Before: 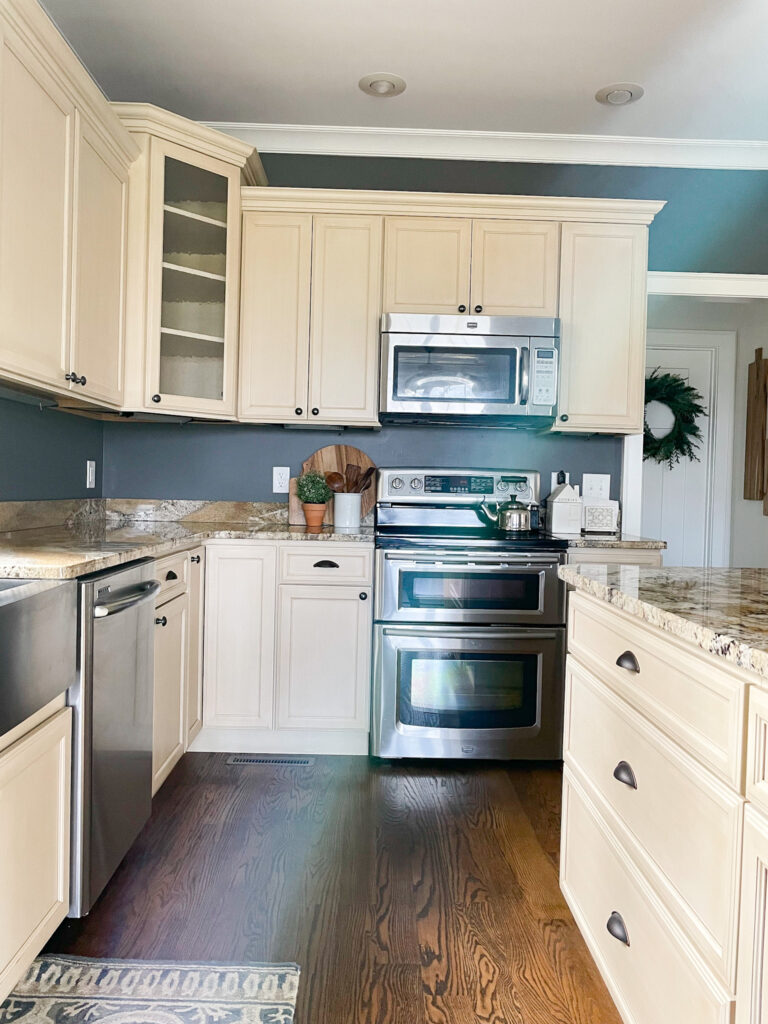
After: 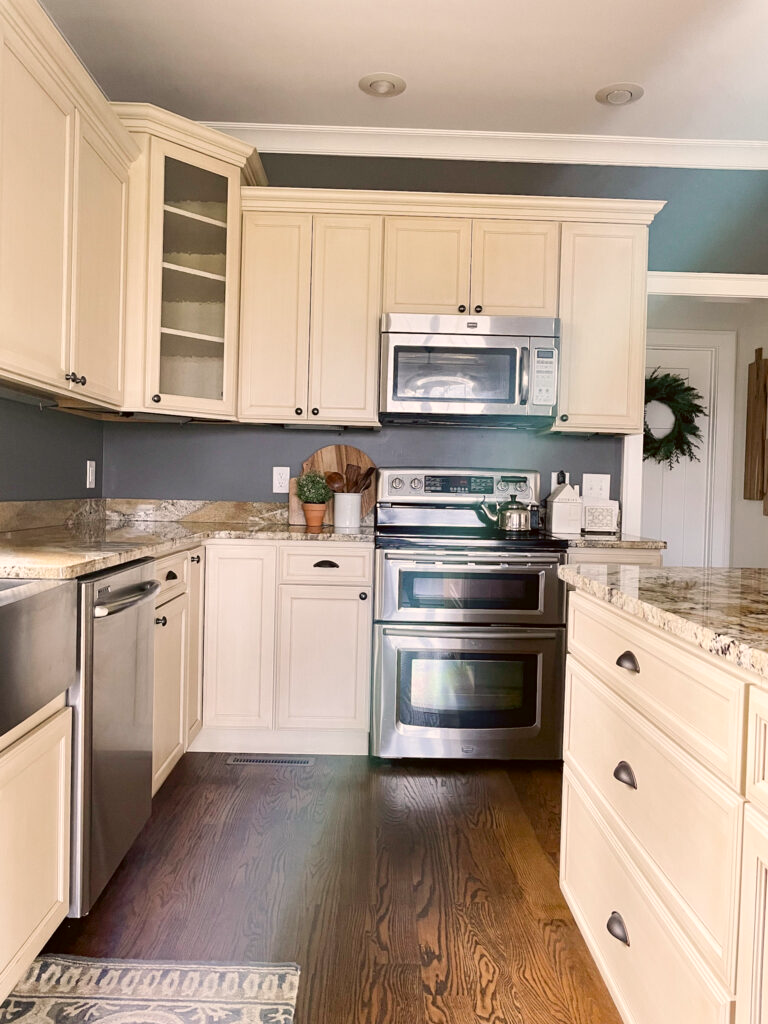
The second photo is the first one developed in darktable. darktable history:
color correction: highlights a* 6.06, highlights b* 7.9, shadows a* 5.54, shadows b* 7, saturation 0.907
